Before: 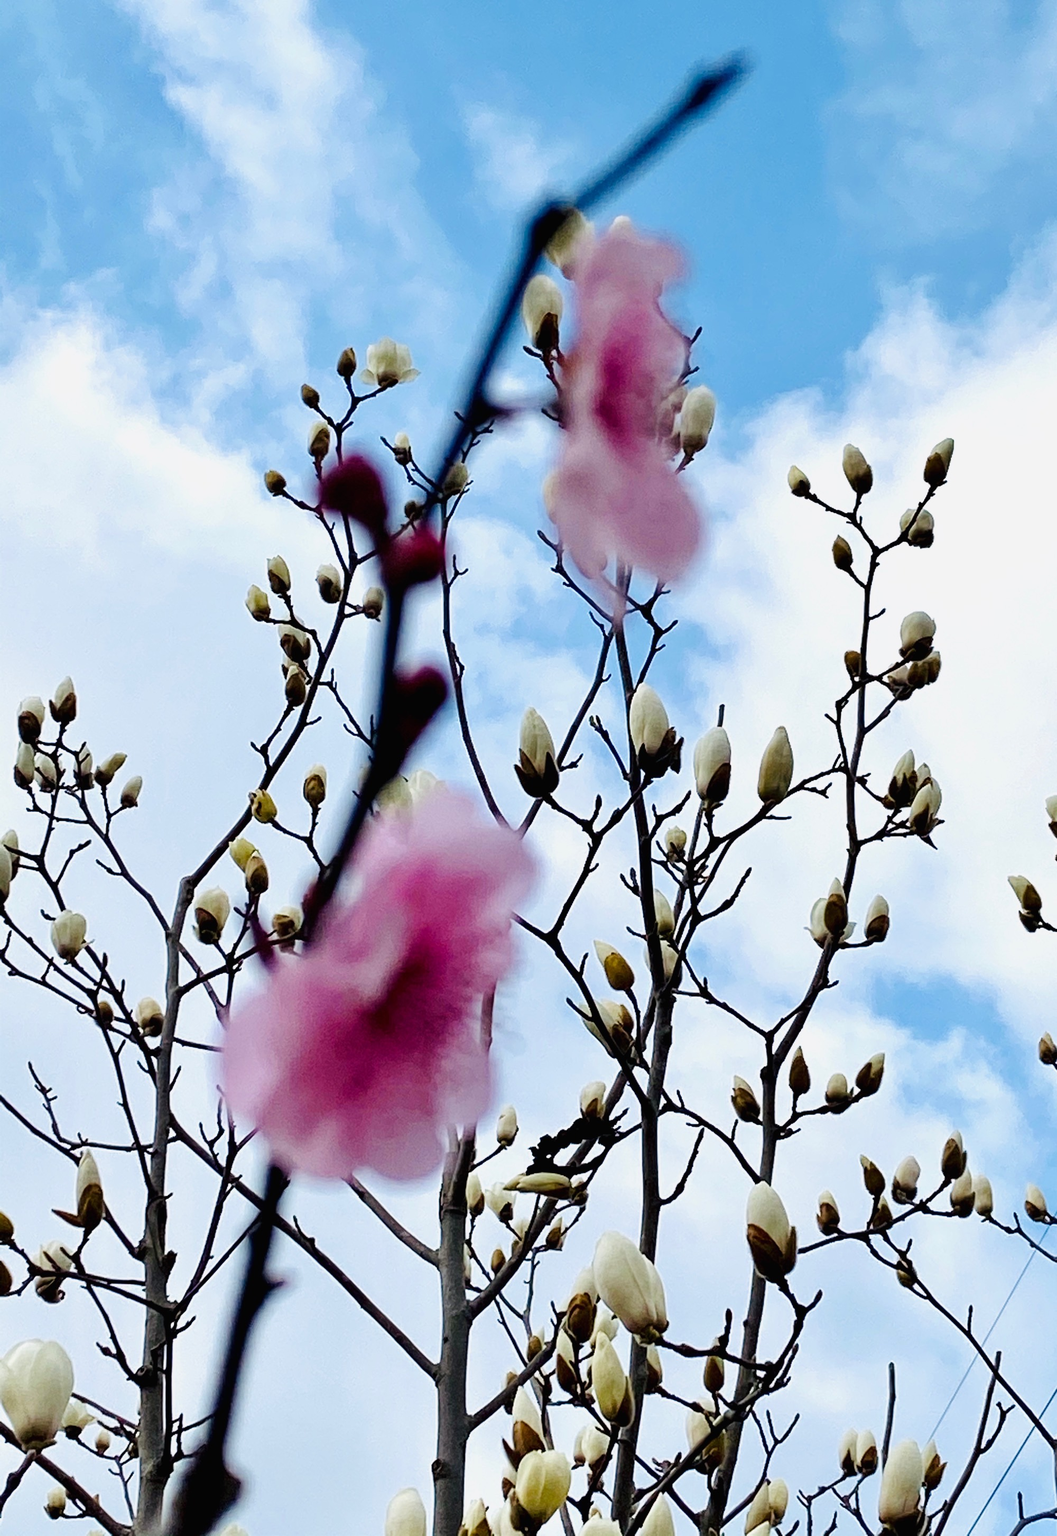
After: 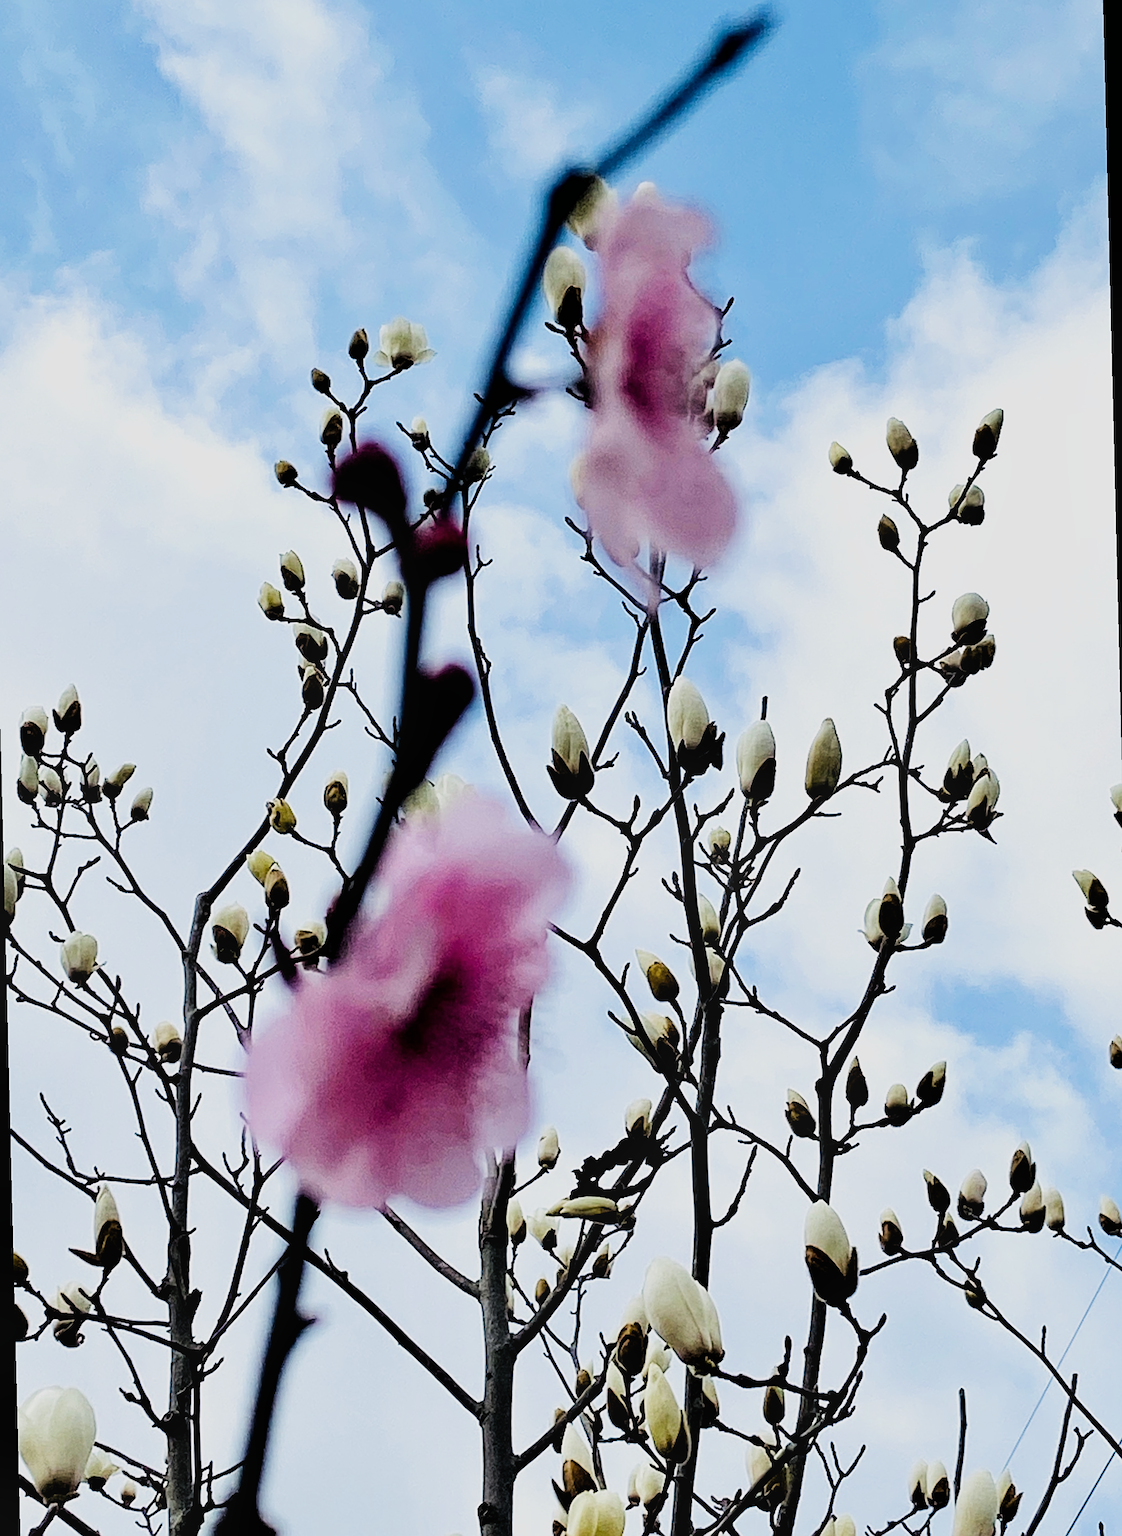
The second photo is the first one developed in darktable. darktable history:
bloom: size 15%, threshold 97%, strength 7%
rotate and perspective: rotation -1.42°, crop left 0.016, crop right 0.984, crop top 0.035, crop bottom 0.965
filmic rgb: black relative exposure -5 EV, hardness 2.88, contrast 1.4, highlights saturation mix -30%
sharpen: on, module defaults
color balance: mode lift, gamma, gain (sRGB), lift [1, 1, 1.022, 1.026]
